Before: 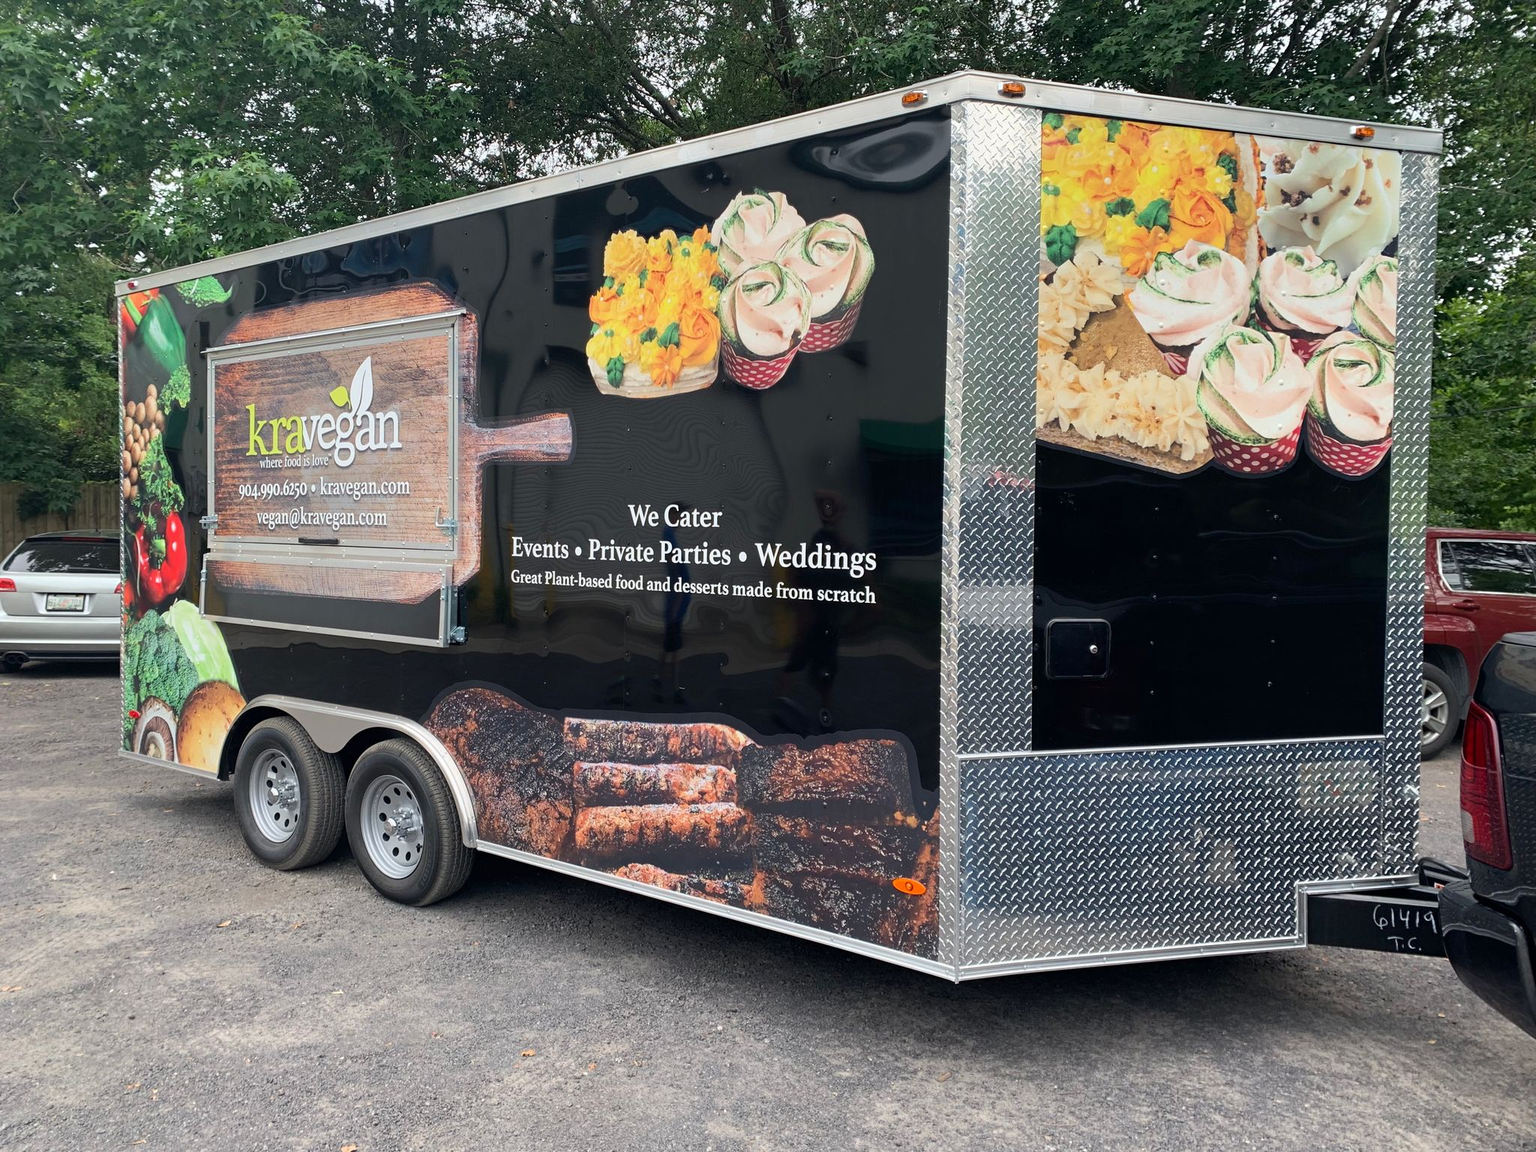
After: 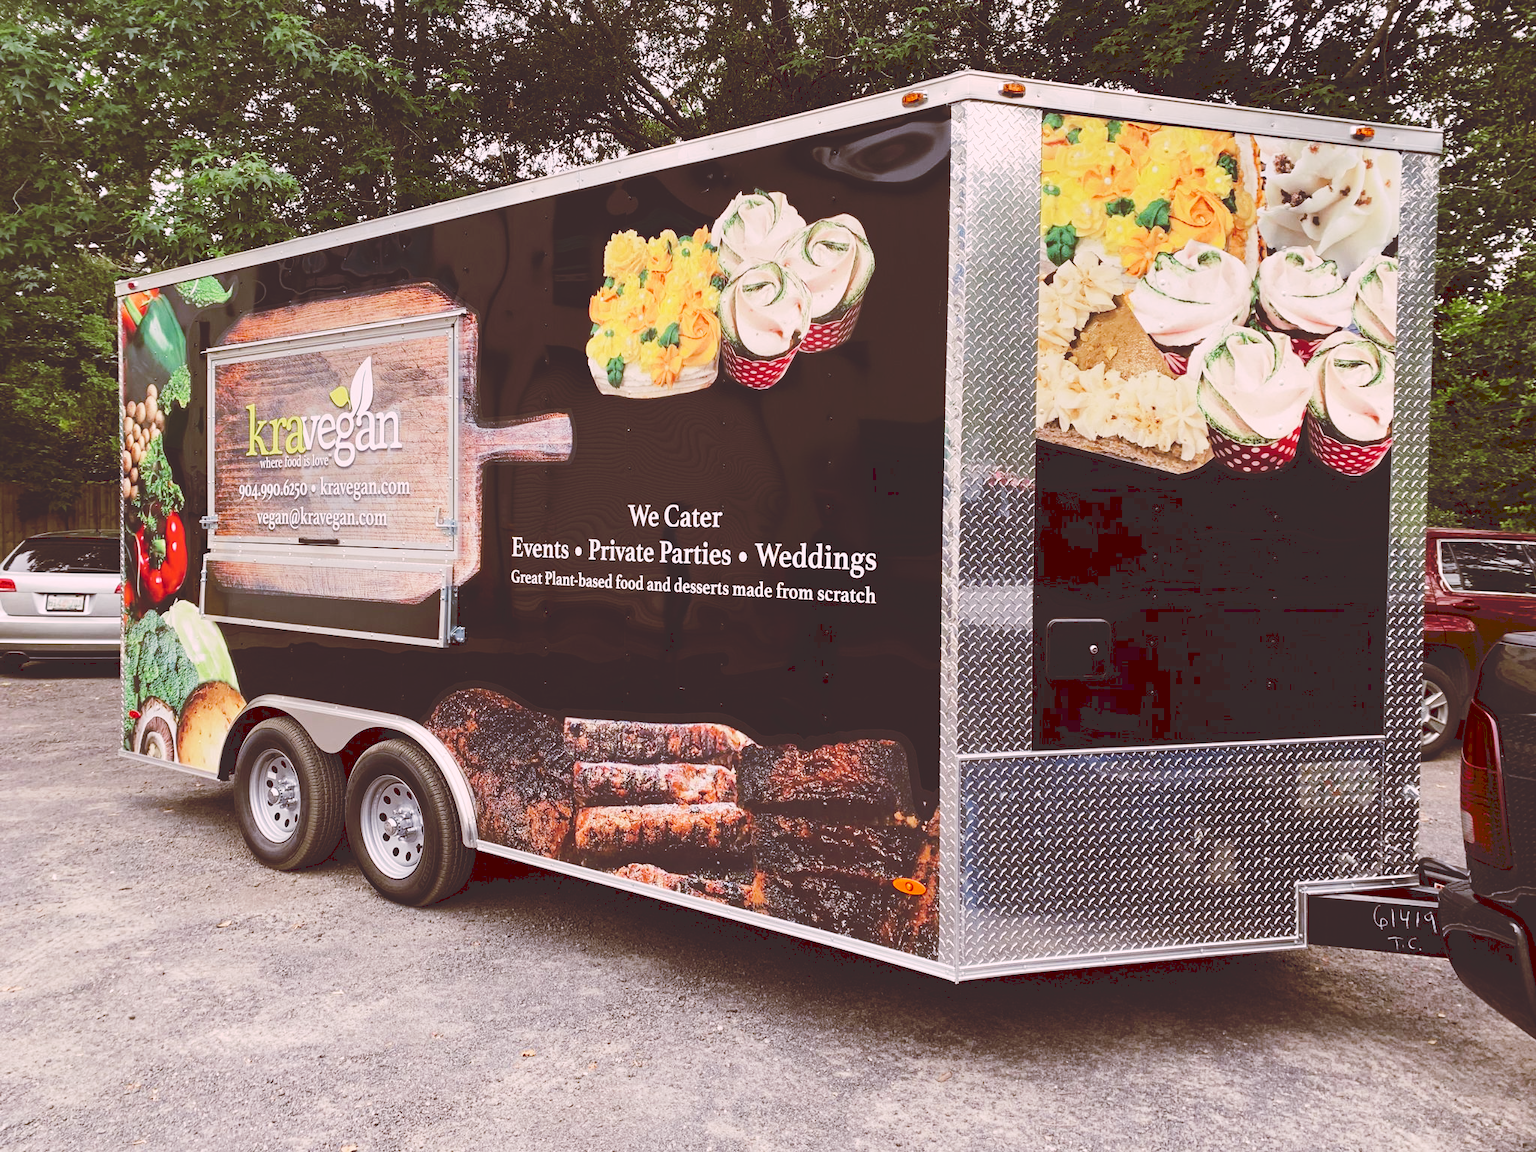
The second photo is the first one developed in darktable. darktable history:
tone curve: curves: ch0 [(0, 0) (0.003, 0.172) (0.011, 0.177) (0.025, 0.177) (0.044, 0.177) (0.069, 0.178) (0.1, 0.181) (0.136, 0.19) (0.177, 0.208) (0.224, 0.226) (0.277, 0.274) (0.335, 0.338) (0.399, 0.43) (0.468, 0.535) (0.543, 0.635) (0.623, 0.726) (0.709, 0.815) (0.801, 0.882) (0.898, 0.936) (1, 1)], preserve colors none
color look up table: target L [95.25, 93.54, 91.29, 87.08, 82.89, 70.06, 62.98, 52.42, 43.29, 41.74, 29.9, 24.12, 6.26, 200.89, 89.12, 81.1, 69.16, 53.54, 56.43, 48.49, 49.98, 47.85, 41.33, 40.48, 41.36, 30.39, 23.59, 12.49, 82.11, 79.53, 81.24, 60.48, 51.78, 52.7, 54.85, 59.11, 50.87, 48.03, 37.76, 29.91, 28.14, 31.27, 7.945, 5.832, 91.48, 73.69, 65.14, 49.02, 39.59], target a [16.54, -2.724, -8.137, -31.81, -55.68, -24.84, -38.67, -13.44, -25.93, -19.66, -6.082, -5.585, 36.13, 0, 12.58, 5.059, 30.23, 55.71, 28.04, 62.97, 9.768, 22.44, 34.8, 52.83, 41.66, 13.03, 47.59, 50.17, 18.62, 12.77, 32.62, 49.67, 71.49, 5.03, 6.171, 57.98, 25.33, 26.91, 52.04, 15.94, 9.721, 53.27, 41.53, 35.71, -13.08, -15.27, -24.21, -4.363, -3.342], target b [4.075, 35.11, 57.96, 5.607, 34.12, 27.31, 53.43, 47.32, 51.29, 10.59, 50.97, 40.64, 10.26, -0.001, 19.03, 70.8, 34.66, 23.58, 54.75, 82.82, 22.24, 44.82, 6.176, 35.92, 70.53, 29.42, 39.85, 20.99, -19.82, -2.753, -18.5, 1.207, -24.1, -53.36, 1.303, -55.08, -20.68, -72, -6.712, -42.62, -15.9, -58.03, 12.97, 9.457, -8.56, -26.32, -10.59, -22.64, -0.734], num patches 49
